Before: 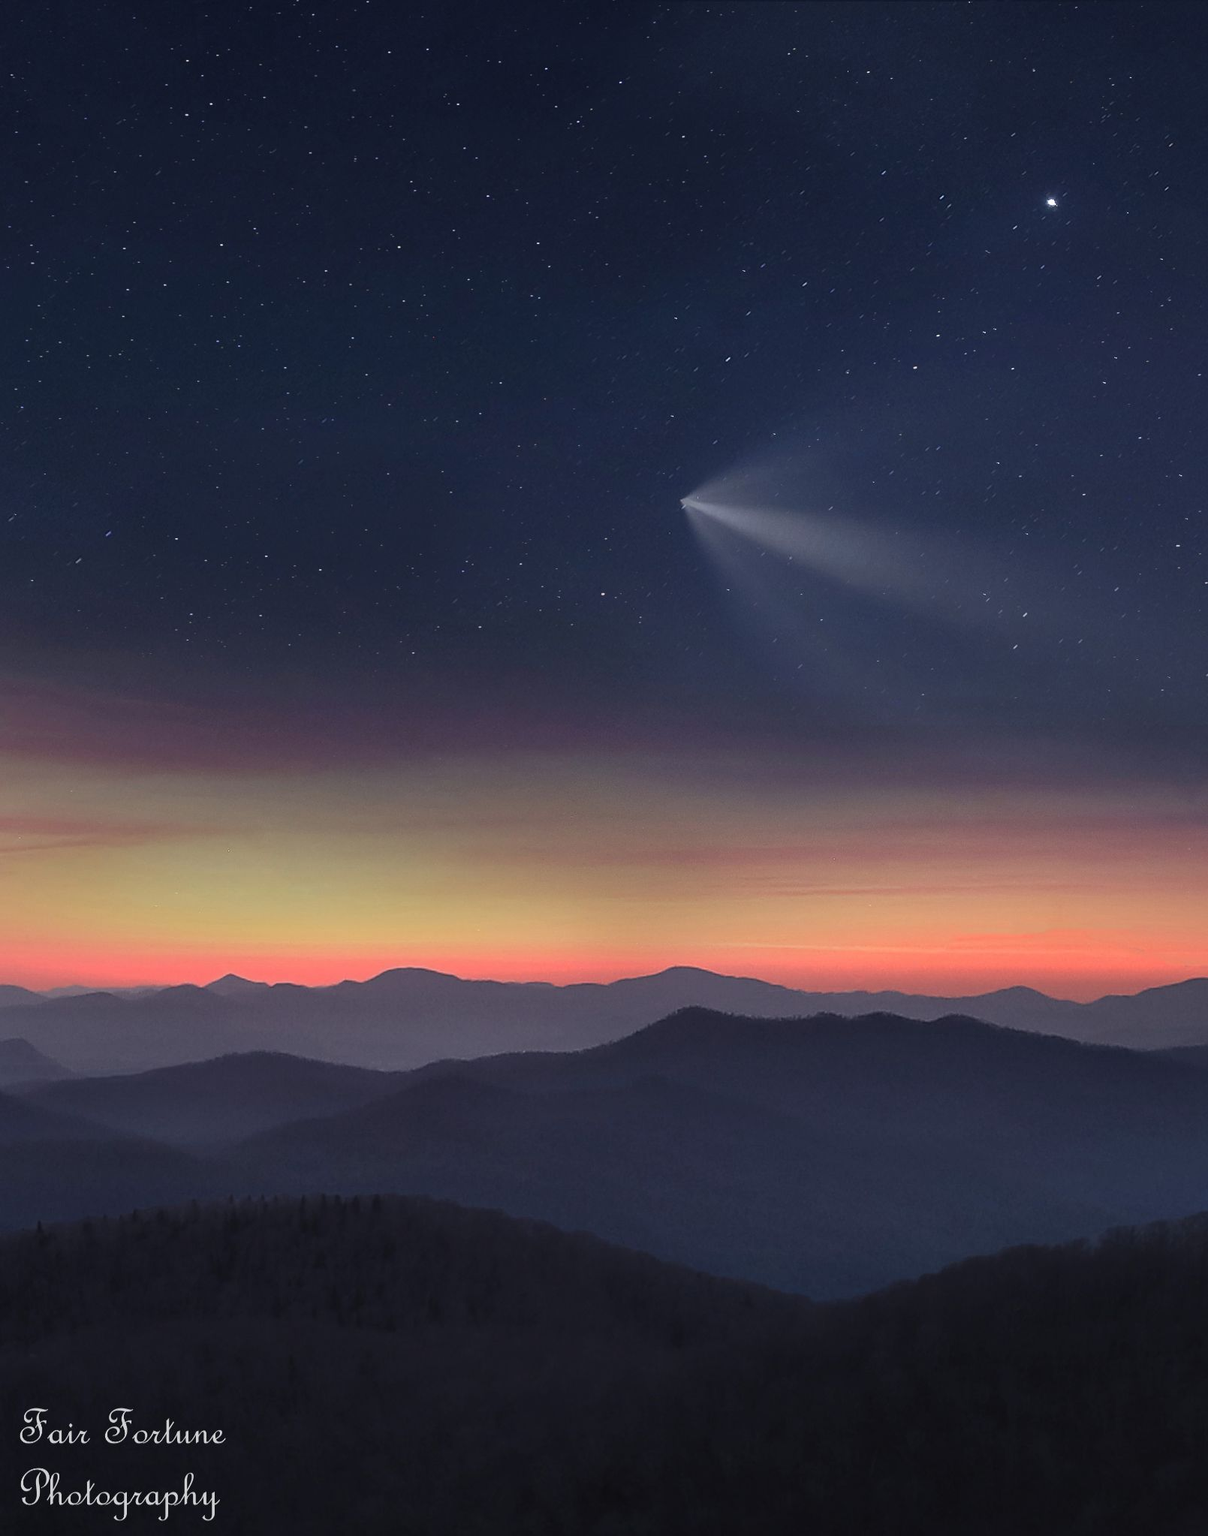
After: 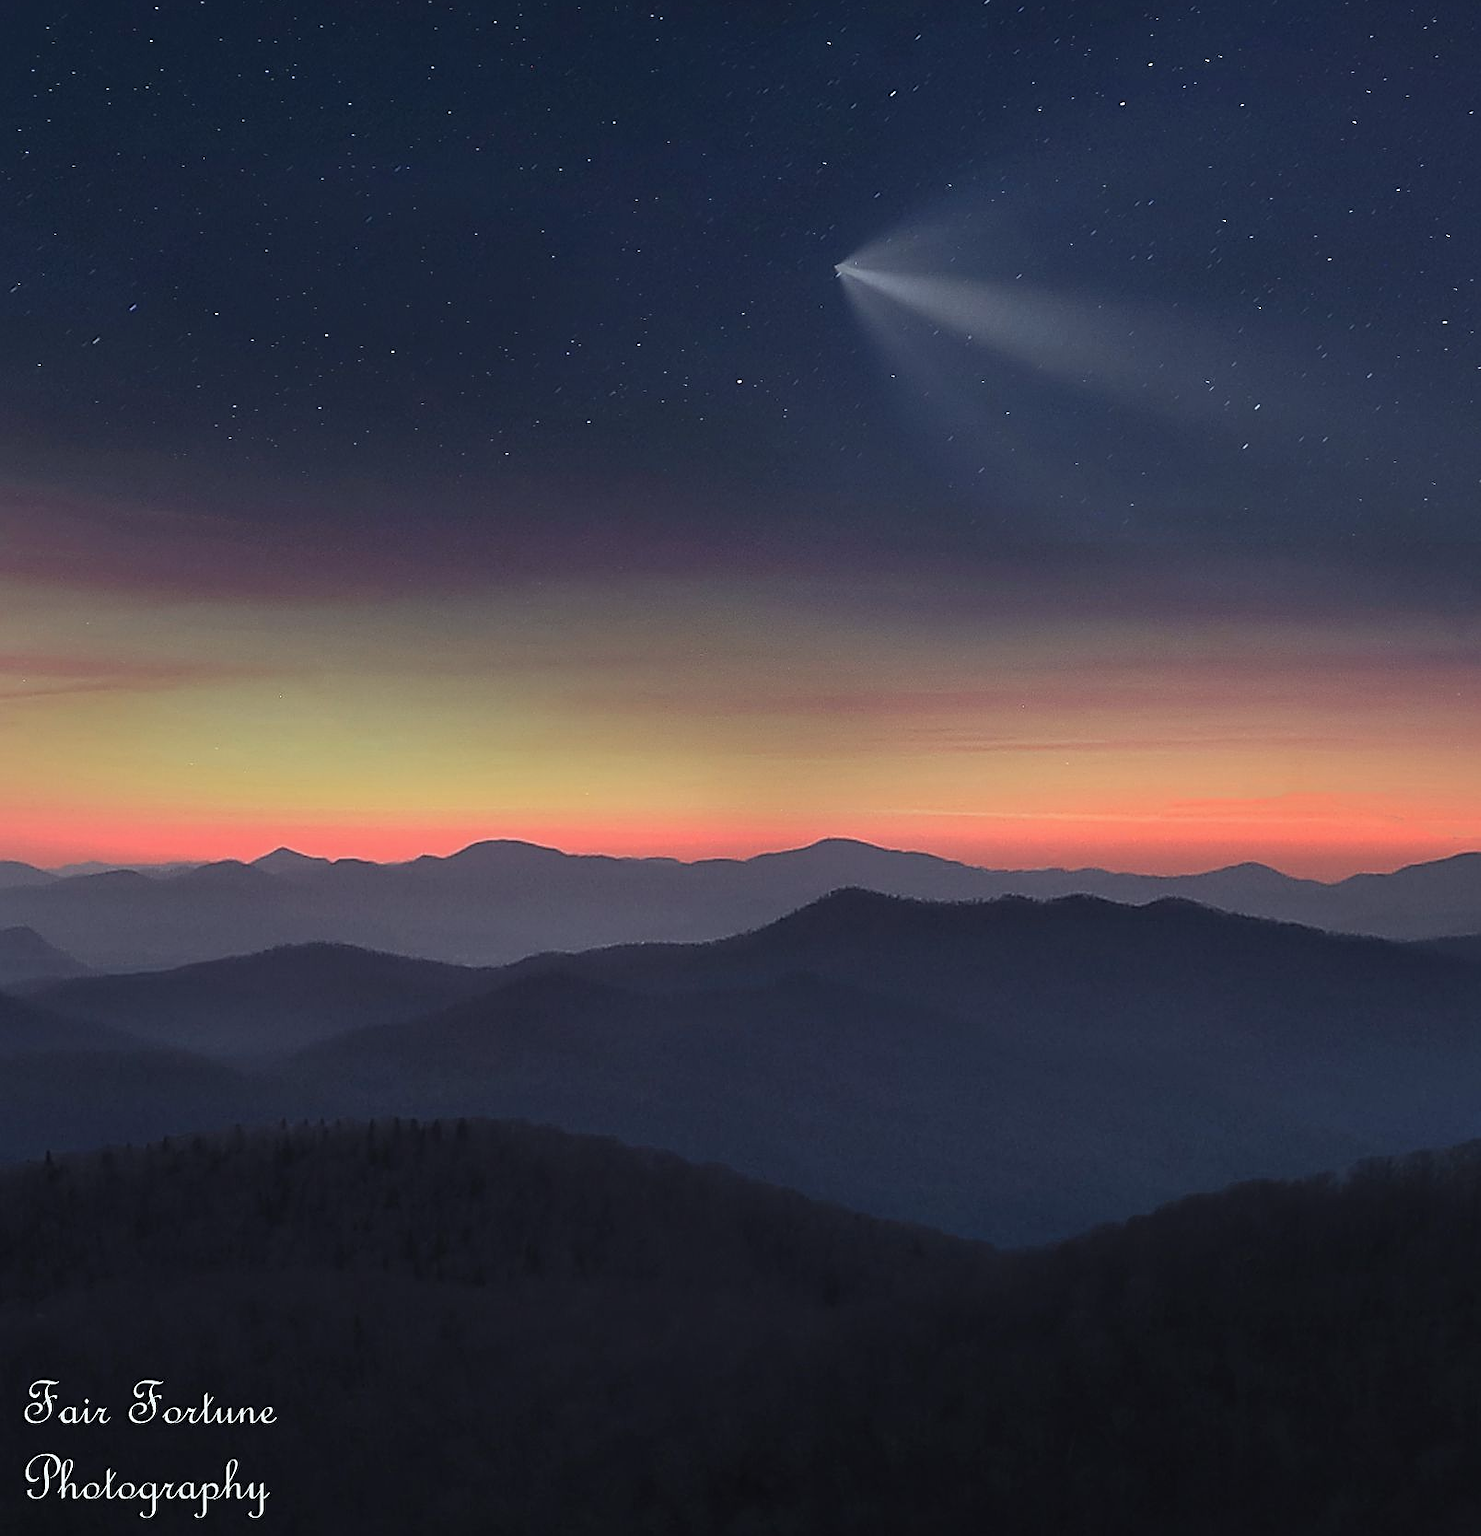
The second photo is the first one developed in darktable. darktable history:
crop and rotate: top 18.469%
sharpen: amount 0.59
color calibration: illuminant Planckian (black body), x 0.351, y 0.352, temperature 4811.7 K
base curve: curves: ch0 [(0, 0) (0.989, 0.992)], preserve colors none
